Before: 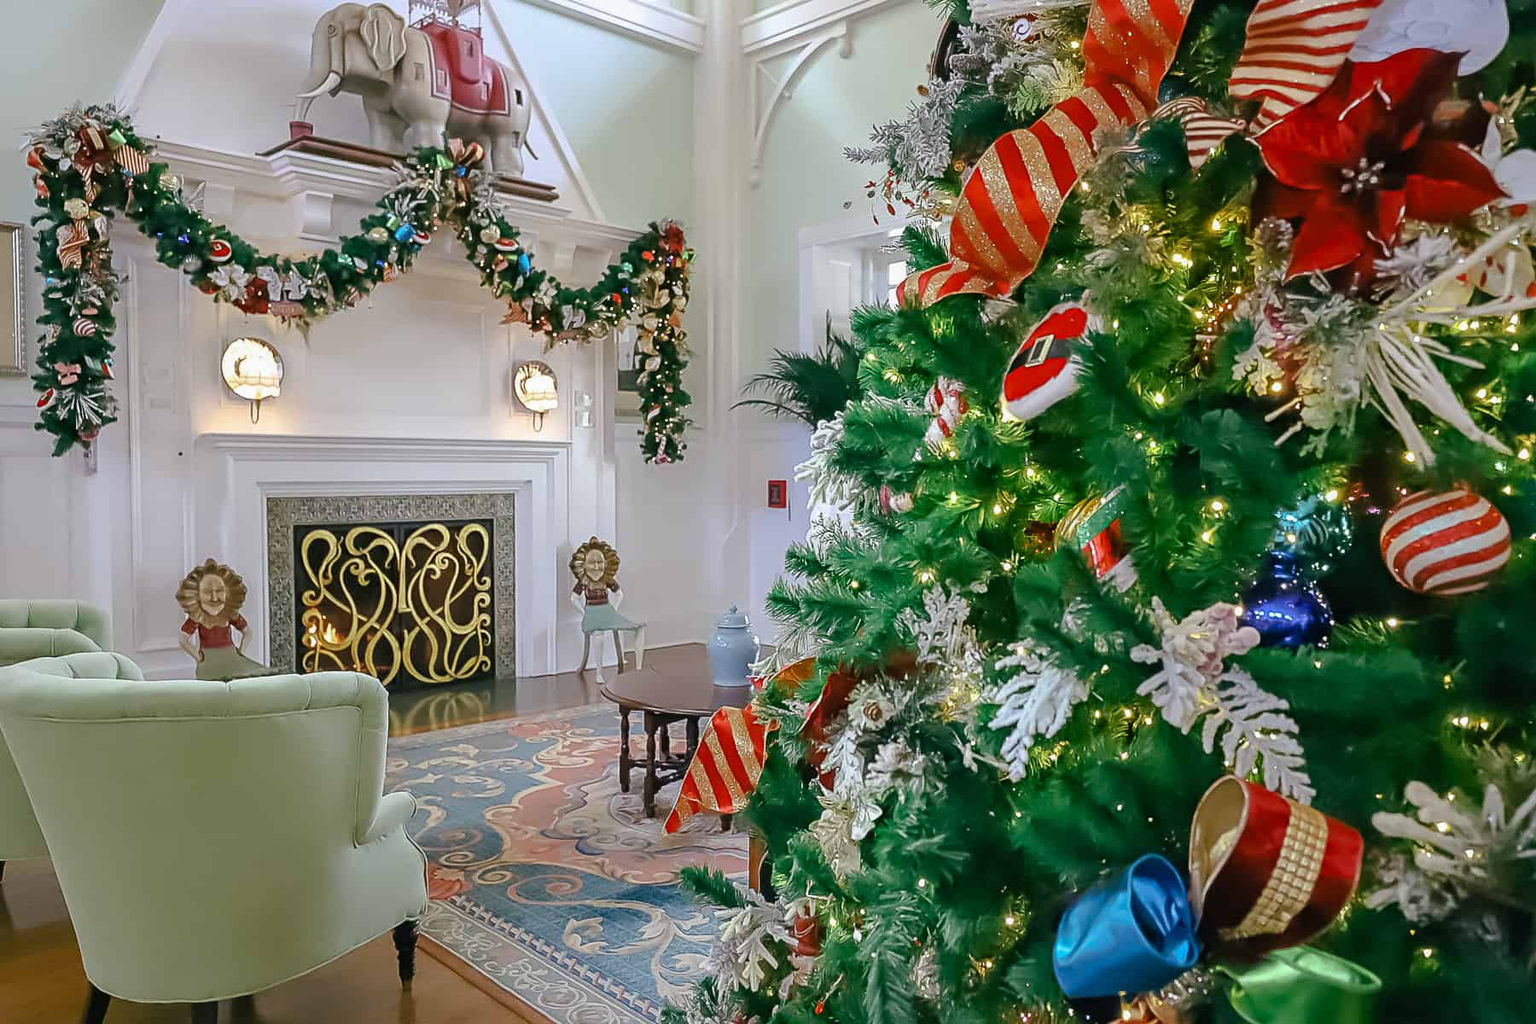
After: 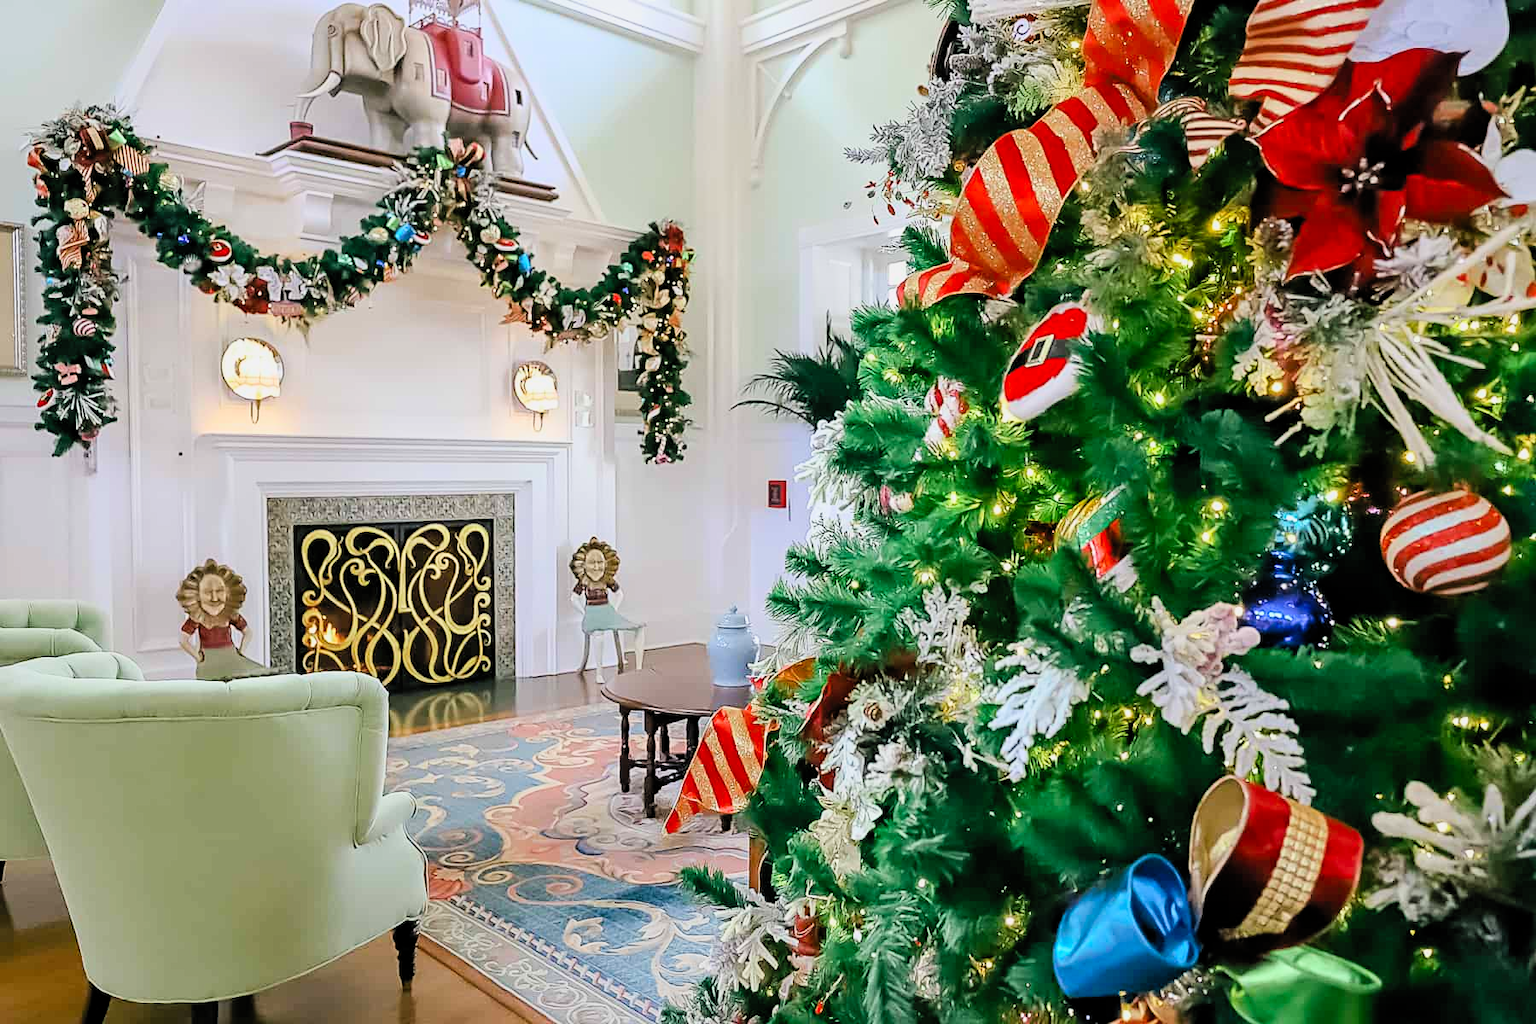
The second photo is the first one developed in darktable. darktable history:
exposure: exposure 0.128 EV, compensate highlight preservation false
filmic rgb: black relative exposure -7.77 EV, white relative exposure 4.41 EV, target black luminance 0%, hardness 3.76, latitude 50.83%, contrast 1.07, highlights saturation mix 8.9%, shadows ↔ highlights balance -0.221%
contrast brightness saturation: contrast 0.2, brightness 0.169, saturation 0.224
